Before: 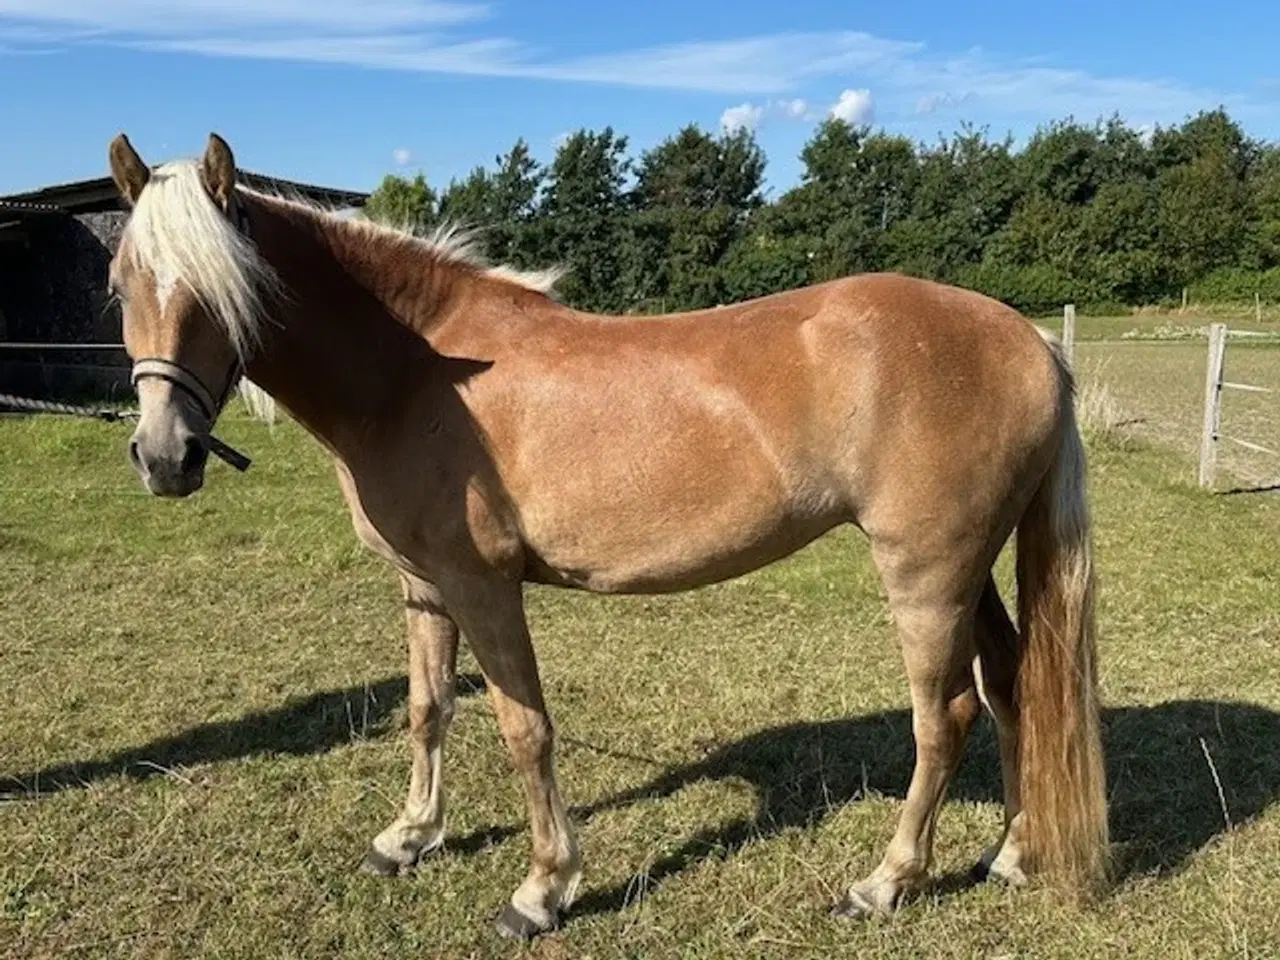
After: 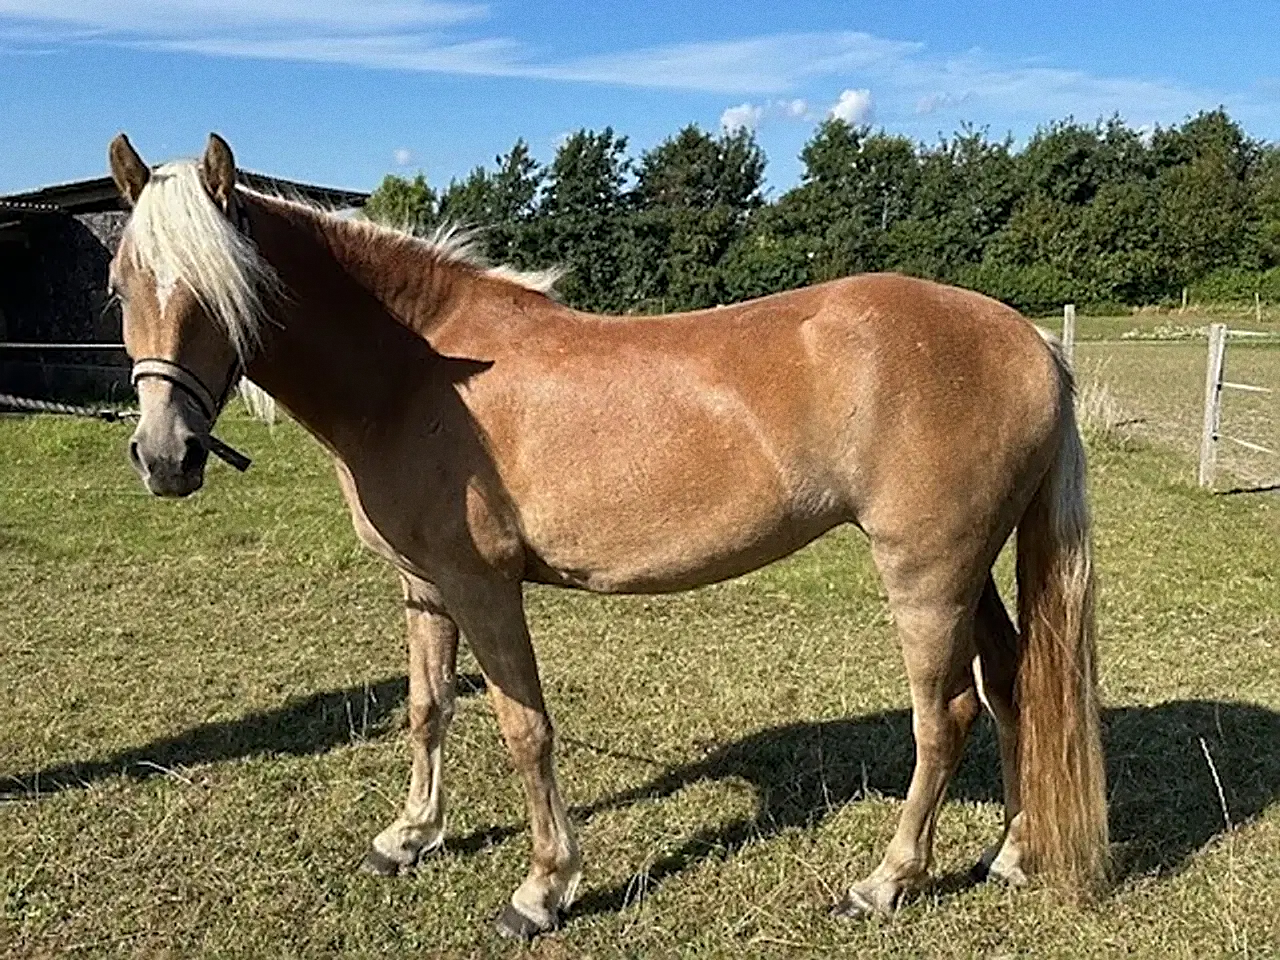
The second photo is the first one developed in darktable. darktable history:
grain: coarseness 0.47 ISO
sharpen: radius 2.584, amount 0.688
